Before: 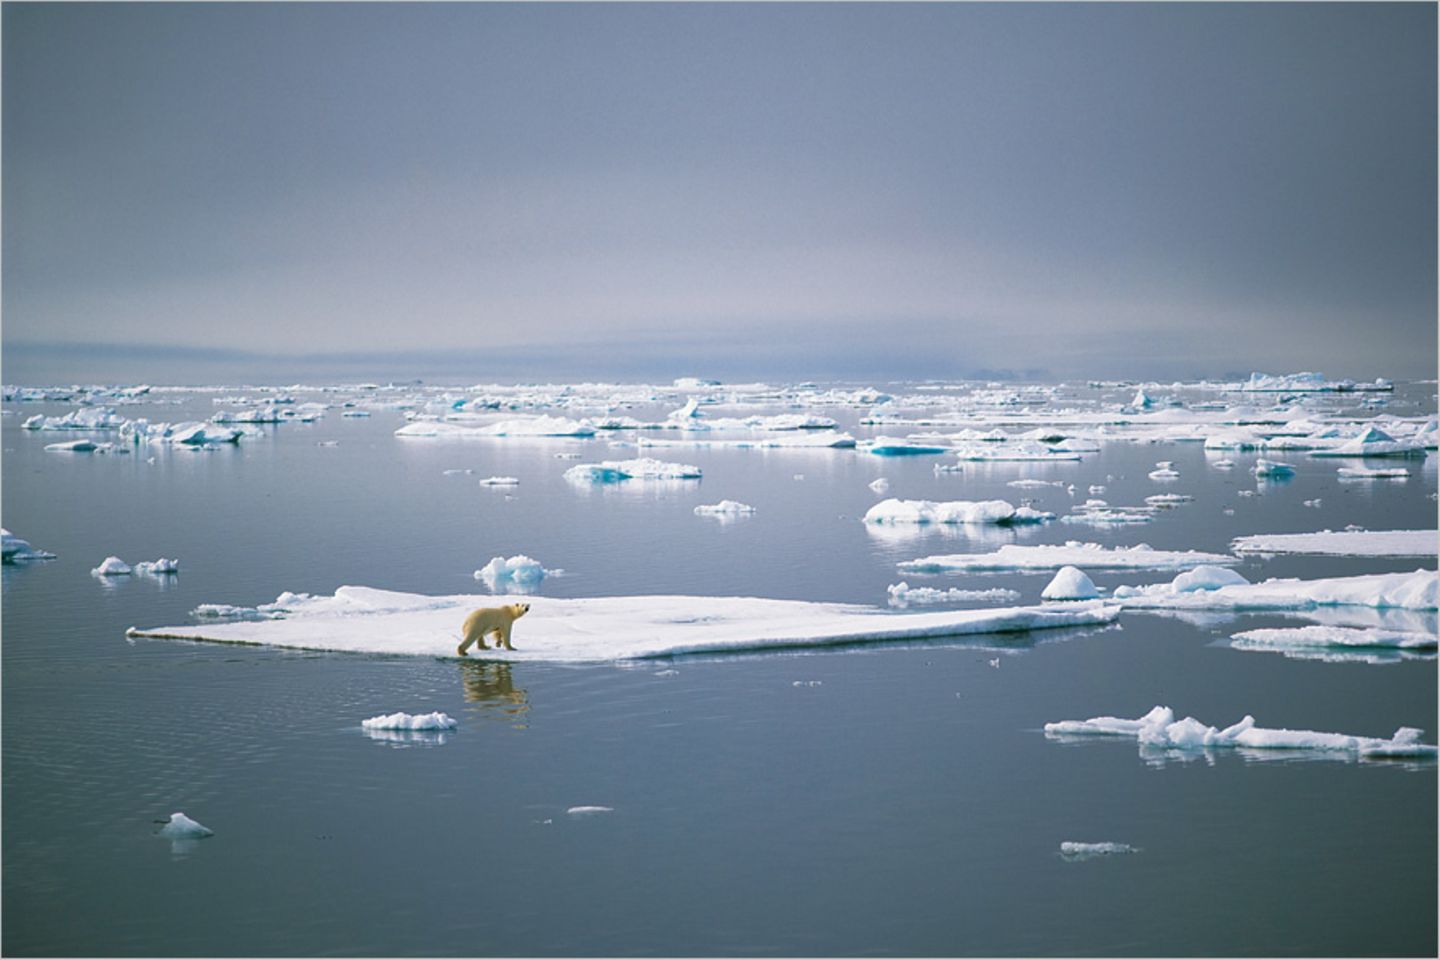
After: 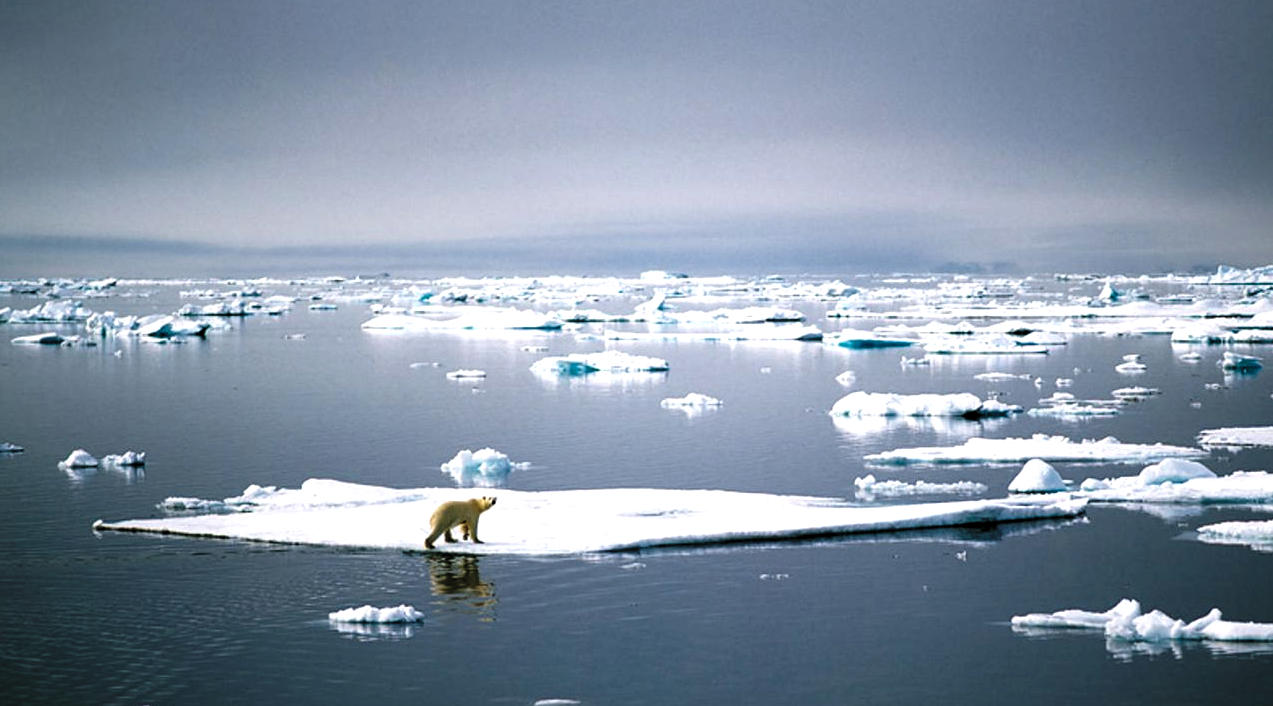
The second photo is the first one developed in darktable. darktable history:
crop and rotate: left 2.342%, top 11.218%, right 9.205%, bottom 15.154%
levels: levels [0.129, 0.519, 0.867]
base curve: curves: ch0 [(0, 0) (0.073, 0.04) (0.157, 0.139) (0.492, 0.492) (0.758, 0.758) (1, 1)], preserve colors none
